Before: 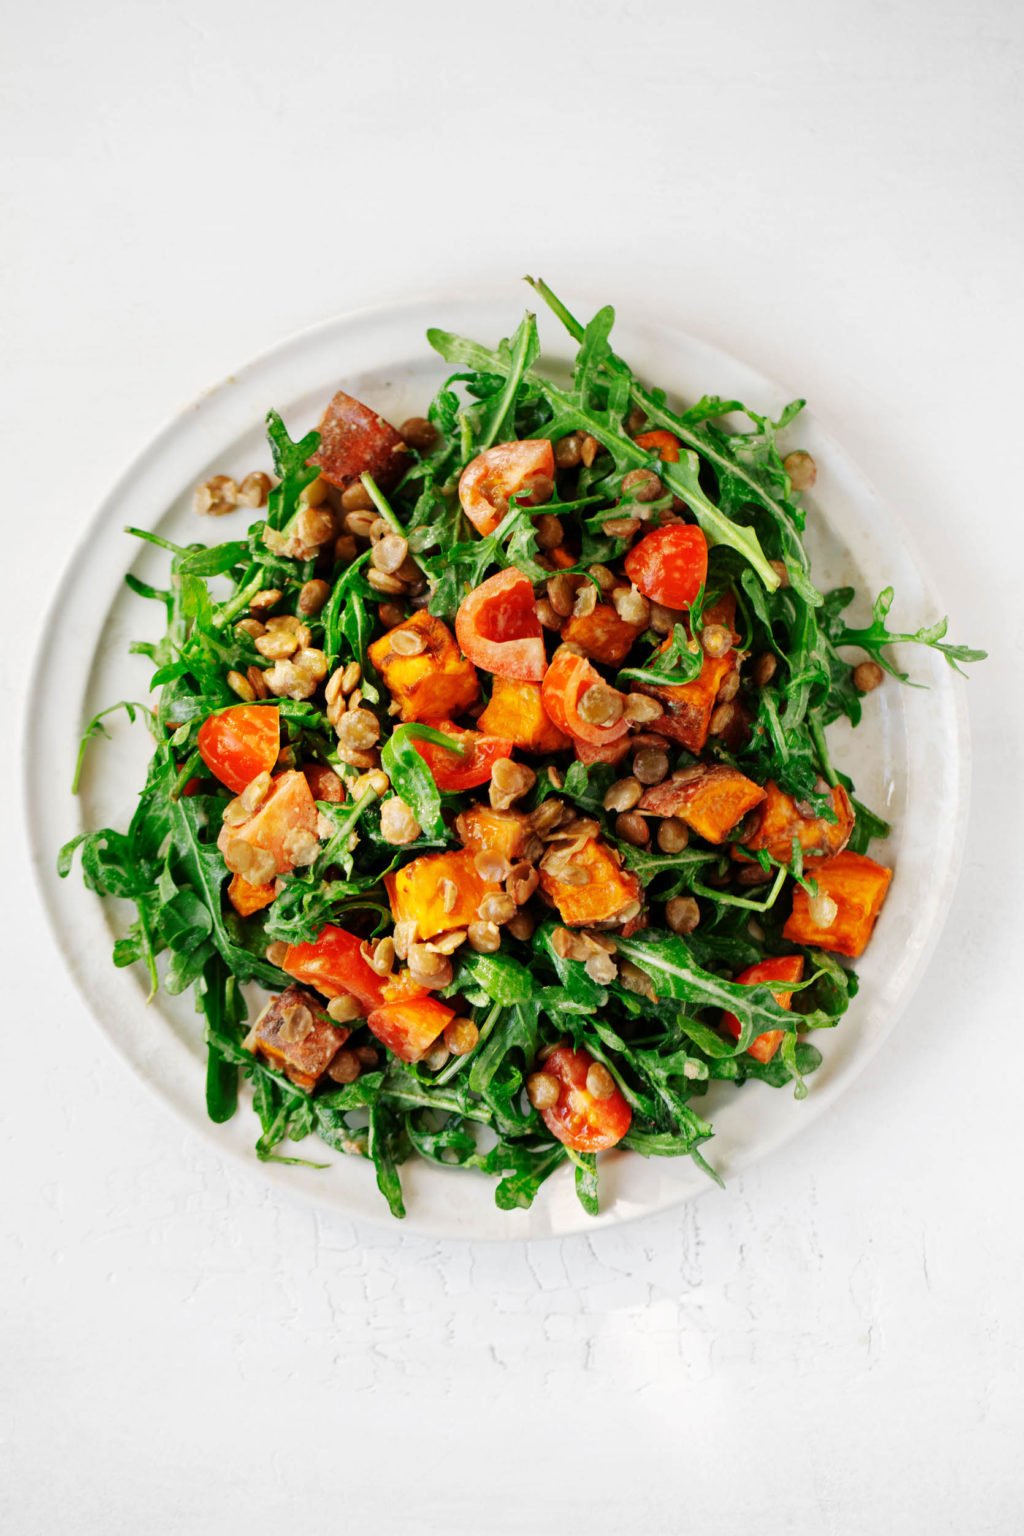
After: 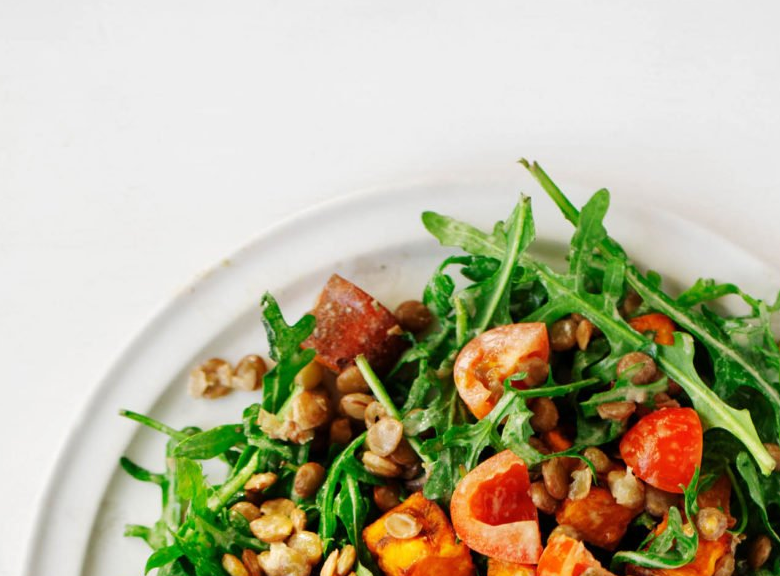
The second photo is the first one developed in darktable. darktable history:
crop: left 0.507%, top 7.628%, right 23.265%, bottom 54.435%
